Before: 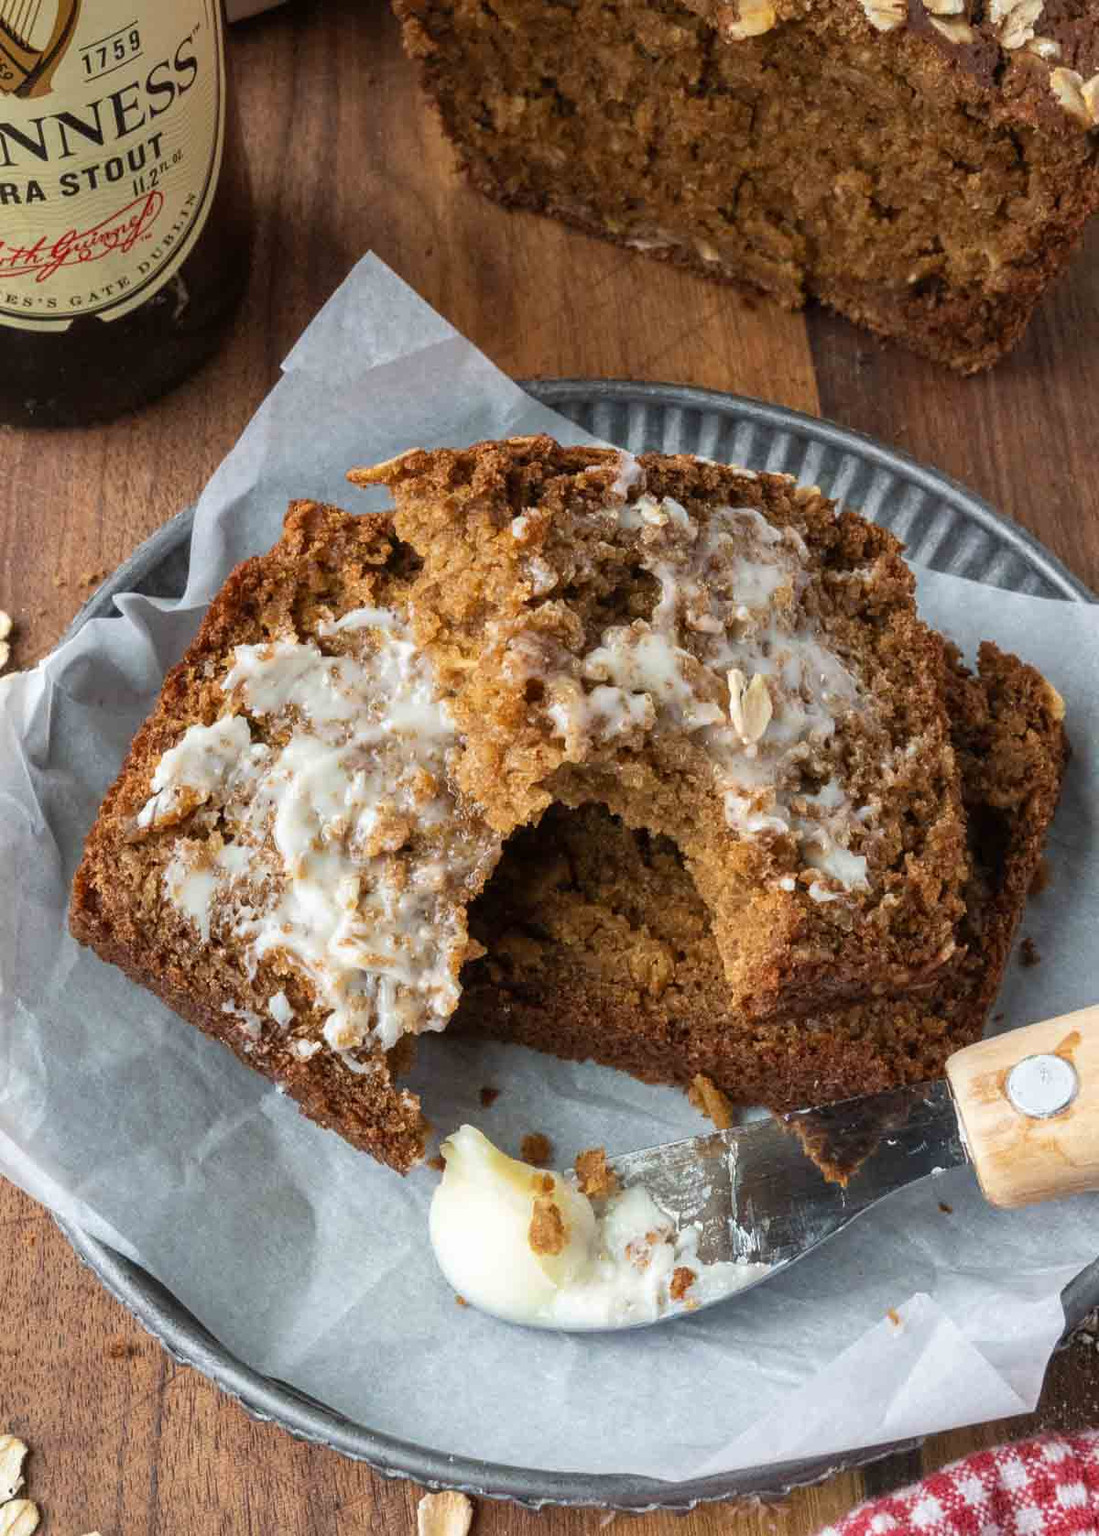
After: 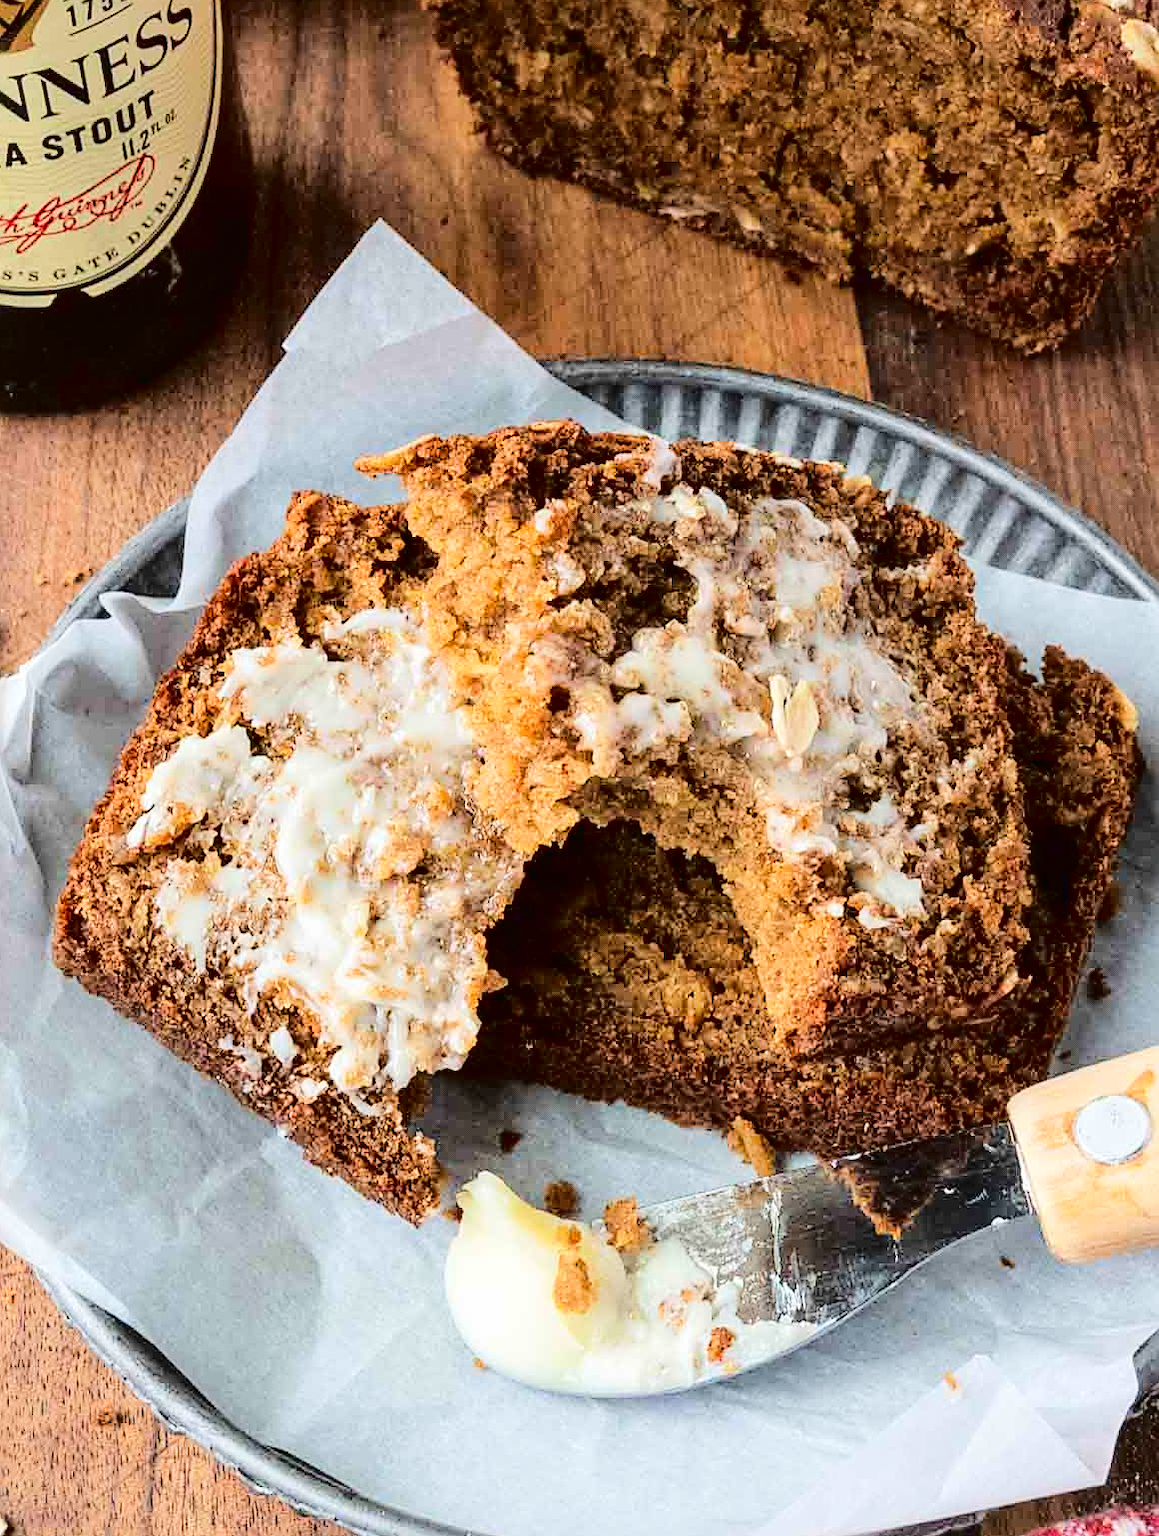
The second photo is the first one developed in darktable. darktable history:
crop: left 1.964%, top 3.251%, right 1.122%, bottom 4.933%
sharpen: on, module defaults
tone equalizer: on, module defaults
tone curve: curves: ch0 [(0, 0.026) (0.146, 0.158) (0.272, 0.34) (0.453, 0.627) (0.687, 0.829) (1, 1)], color space Lab, linked channels, preserve colors none
fill light: exposure -2 EV, width 8.6
